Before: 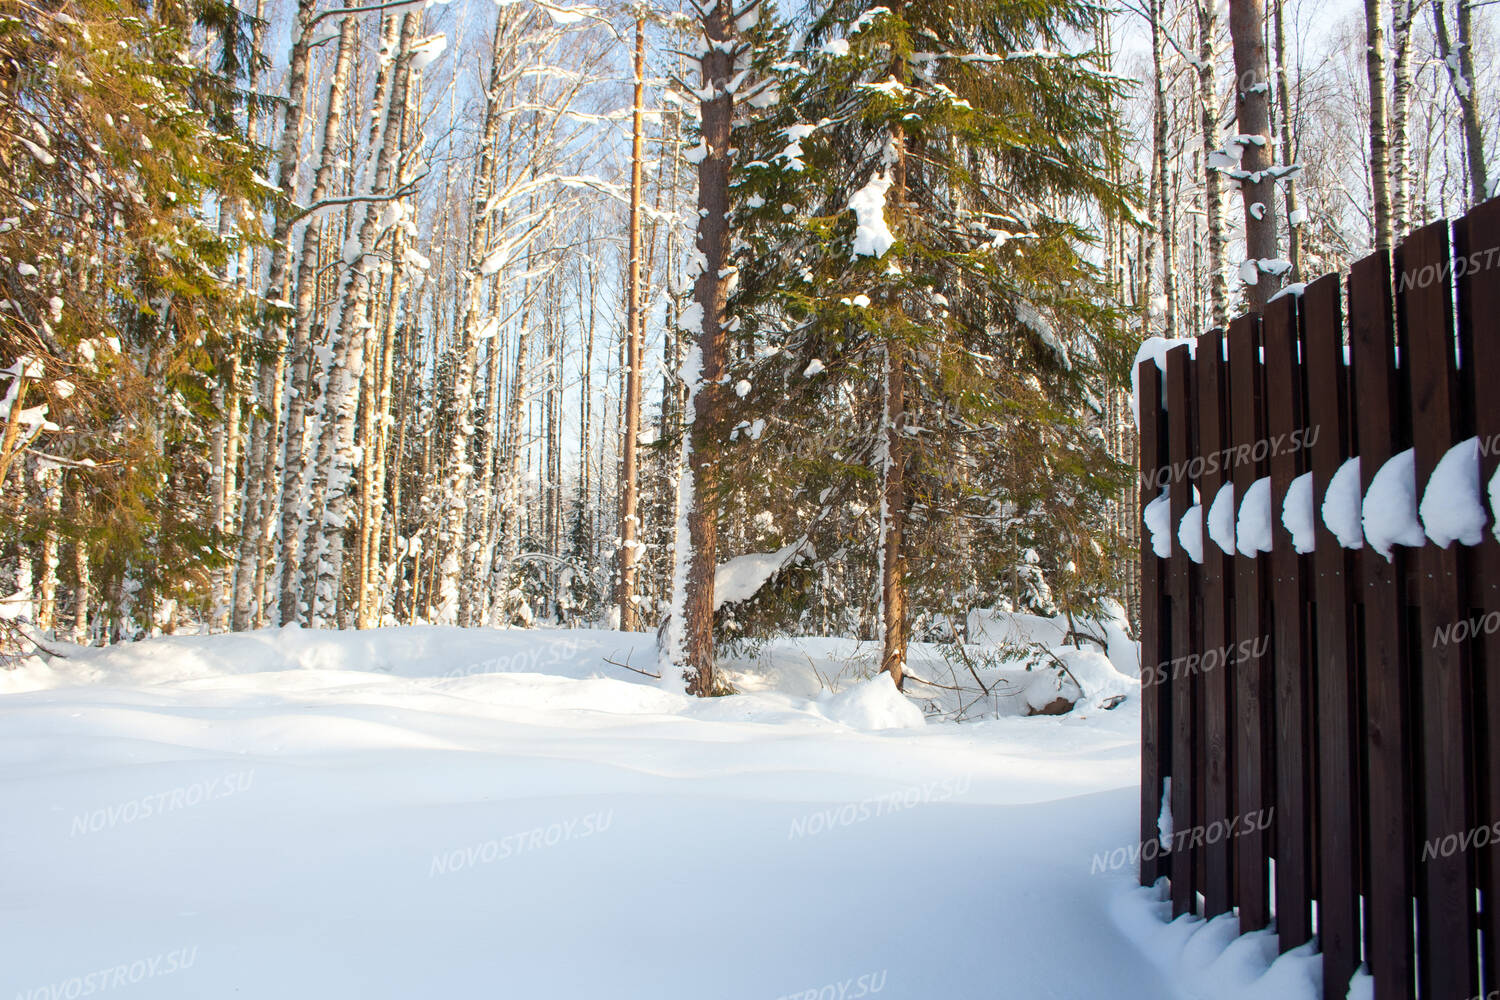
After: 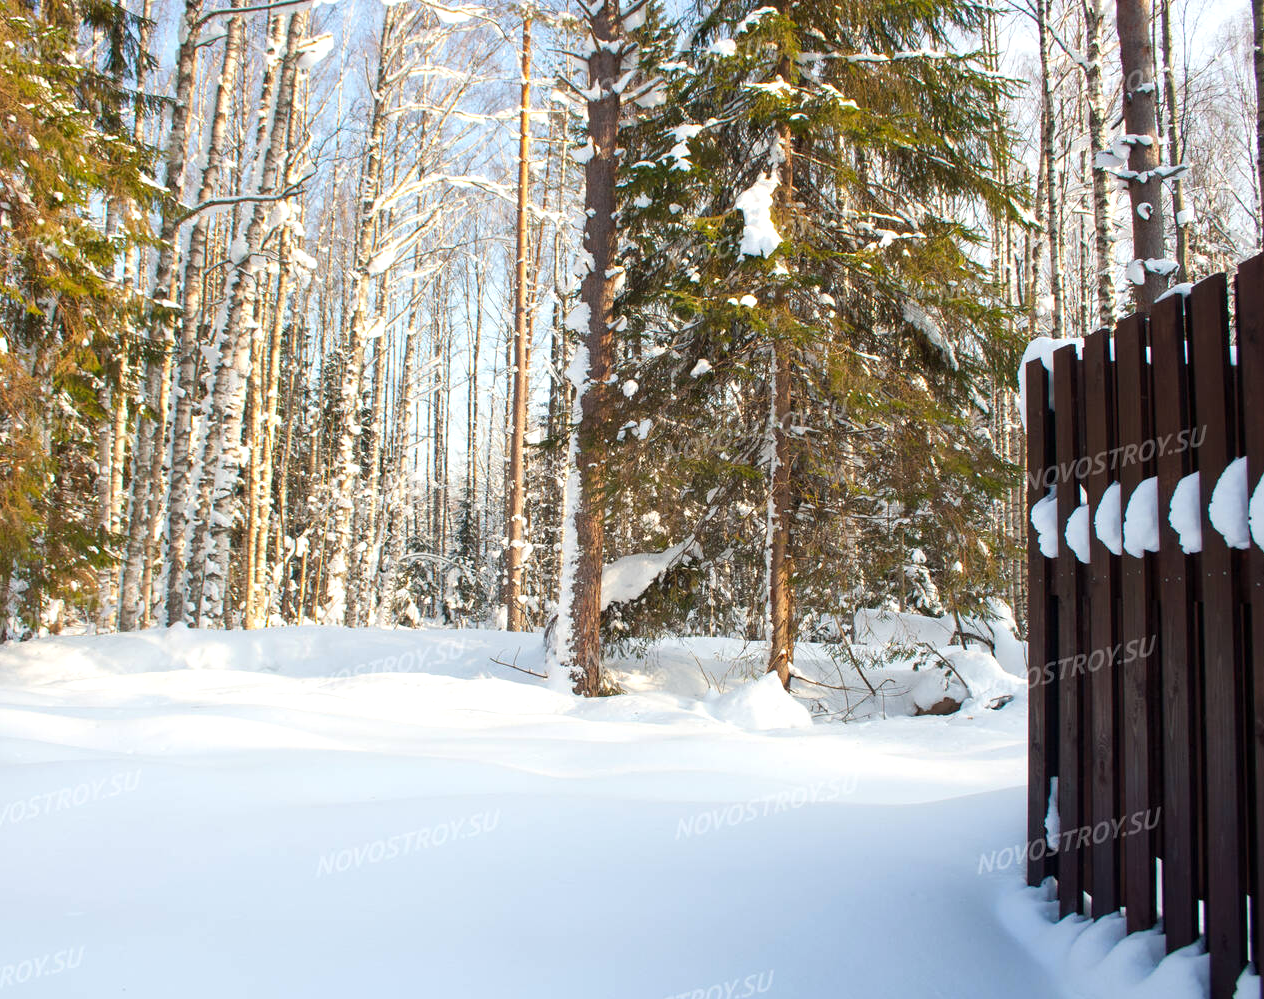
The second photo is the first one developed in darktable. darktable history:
crop: left 7.598%, right 7.873%
exposure: exposure 0.178 EV, compensate exposure bias true, compensate highlight preservation false
